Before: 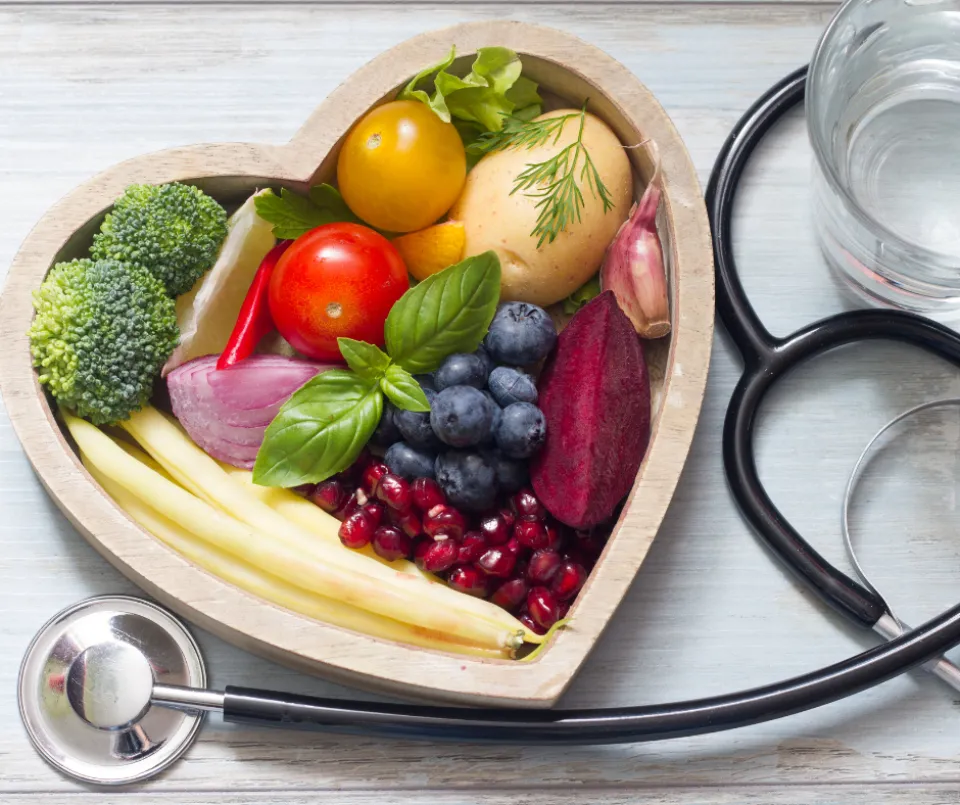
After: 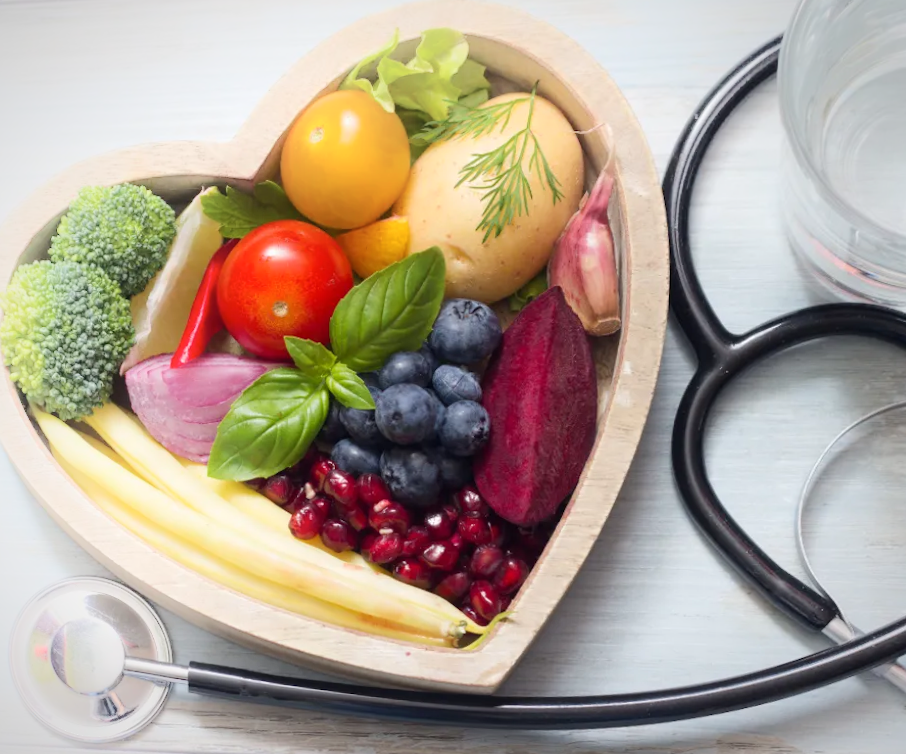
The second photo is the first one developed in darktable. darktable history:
rotate and perspective: rotation 0.062°, lens shift (vertical) 0.115, lens shift (horizontal) -0.133, crop left 0.047, crop right 0.94, crop top 0.061, crop bottom 0.94
shadows and highlights: shadows -21.3, highlights 100, soften with gaussian
vignetting: fall-off start 80.87%, fall-off radius 61.59%, brightness -0.384, saturation 0.007, center (0, 0.007), automatic ratio true, width/height ratio 1.418
